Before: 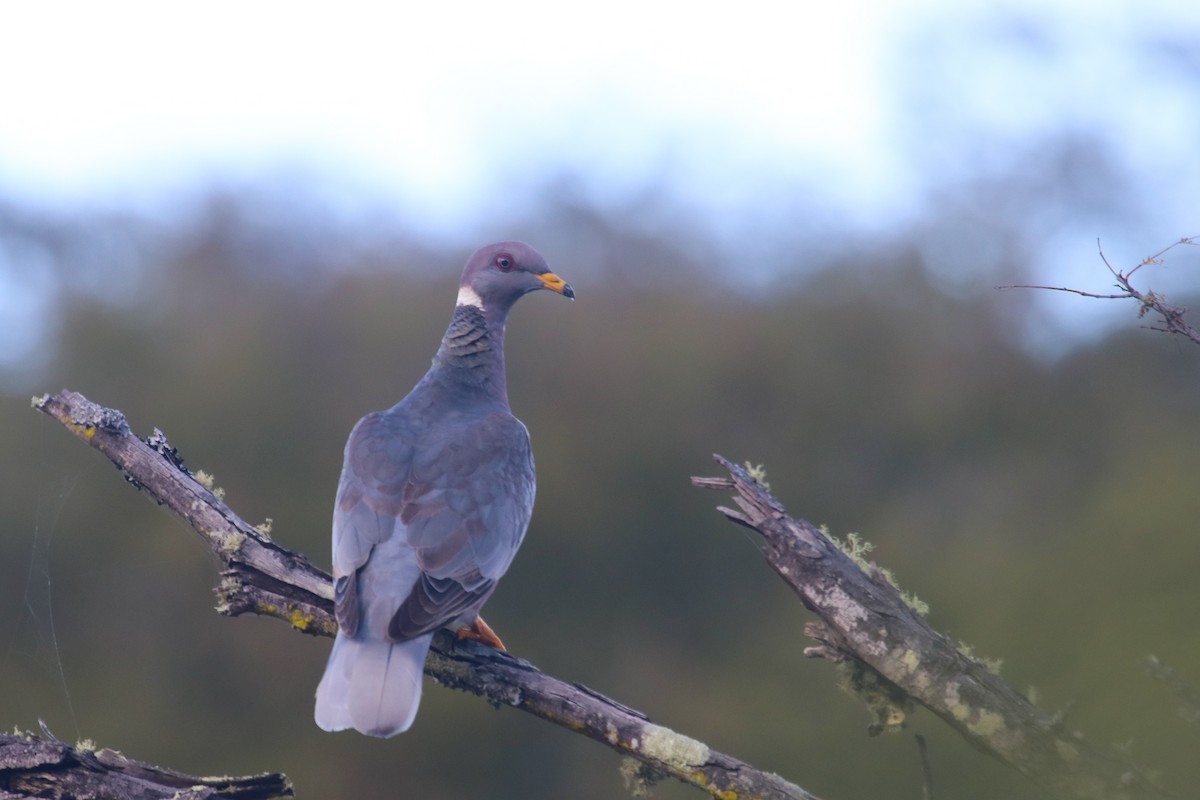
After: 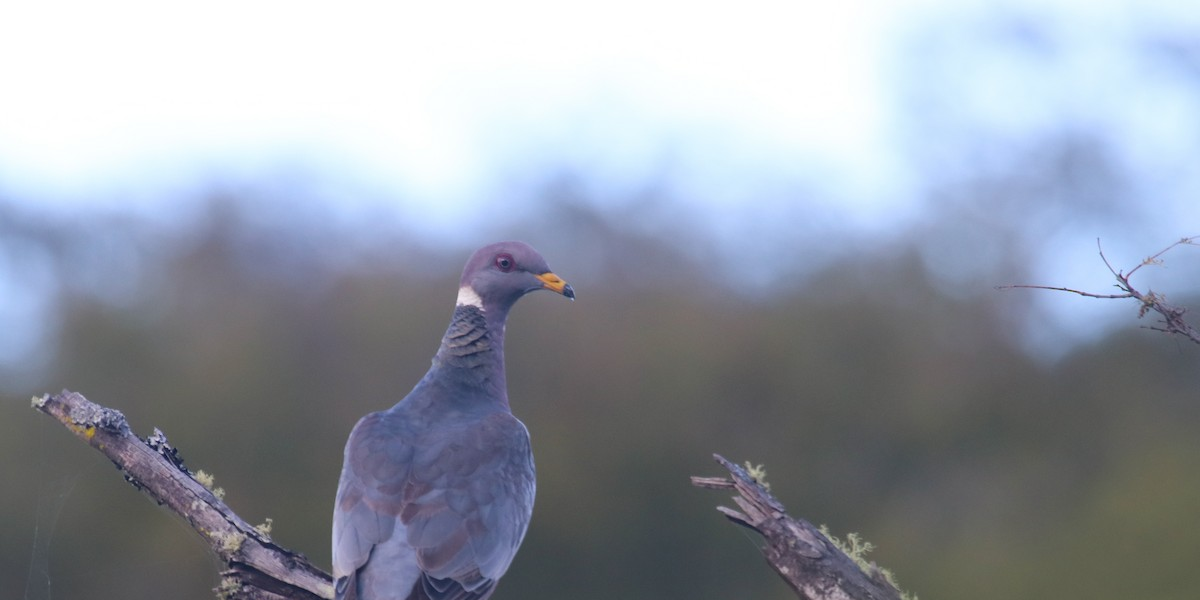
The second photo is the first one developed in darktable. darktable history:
crop: bottom 24.967%
vignetting: fall-off start 116.67%, fall-off radius 59.26%, brightness -0.31, saturation -0.056
